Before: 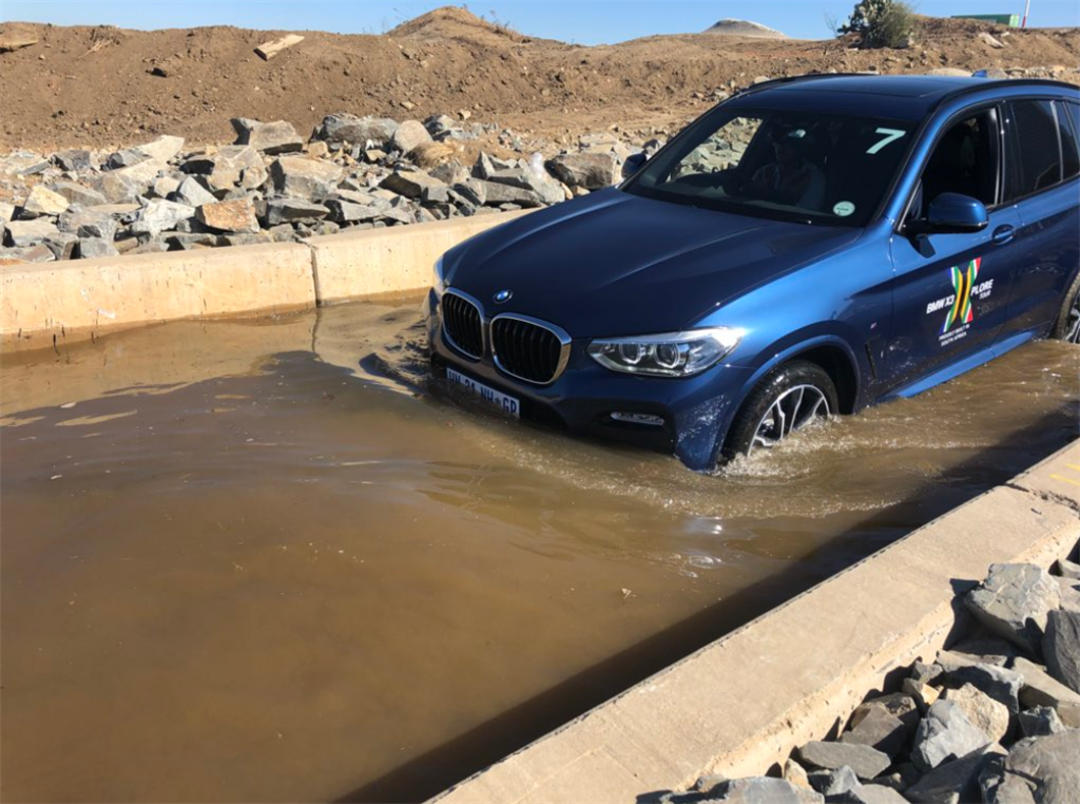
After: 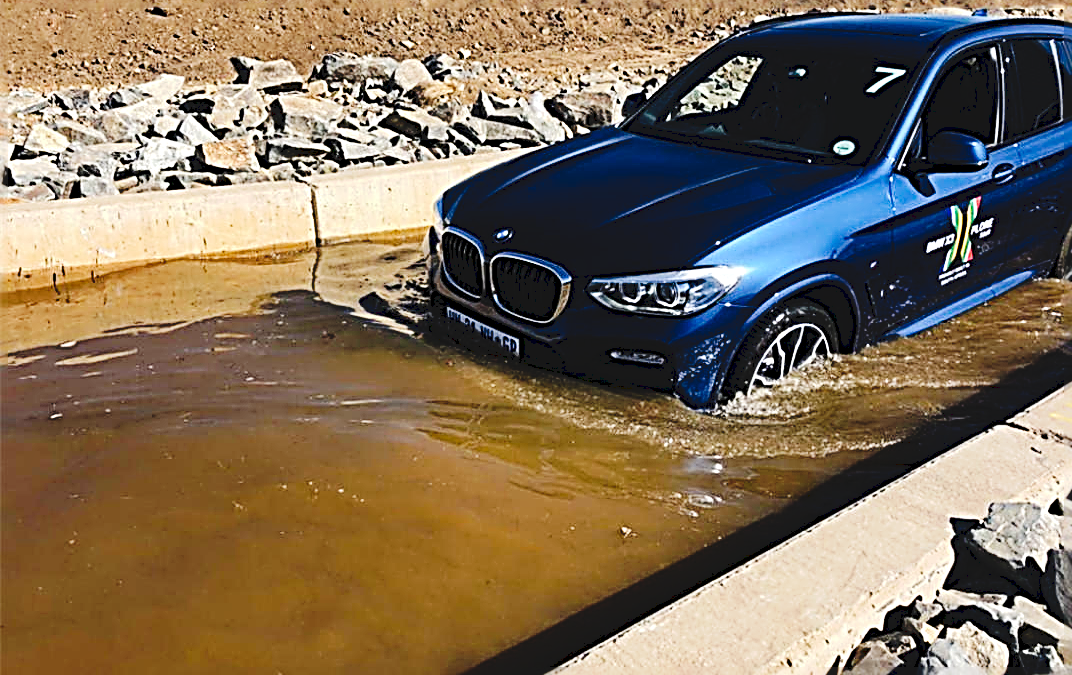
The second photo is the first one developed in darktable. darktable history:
haze removal: compatibility mode true, adaptive false
sharpen: radius 3.158, amount 1.731
tone curve: curves: ch0 [(0, 0) (0.003, 0.075) (0.011, 0.079) (0.025, 0.079) (0.044, 0.082) (0.069, 0.085) (0.1, 0.089) (0.136, 0.096) (0.177, 0.105) (0.224, 0.14) (0.277, 0.202) (0.335, 0.304) (0.399, 0.417) (0.468, 0.521) (0.543, 0.636) (0.623, 0.726) (0.709, 0.801) (0.801, 0.878) (0.898, 0.927) (1, 1)], preserve colors none
crop: top 7.625%, bottom 8.027%
